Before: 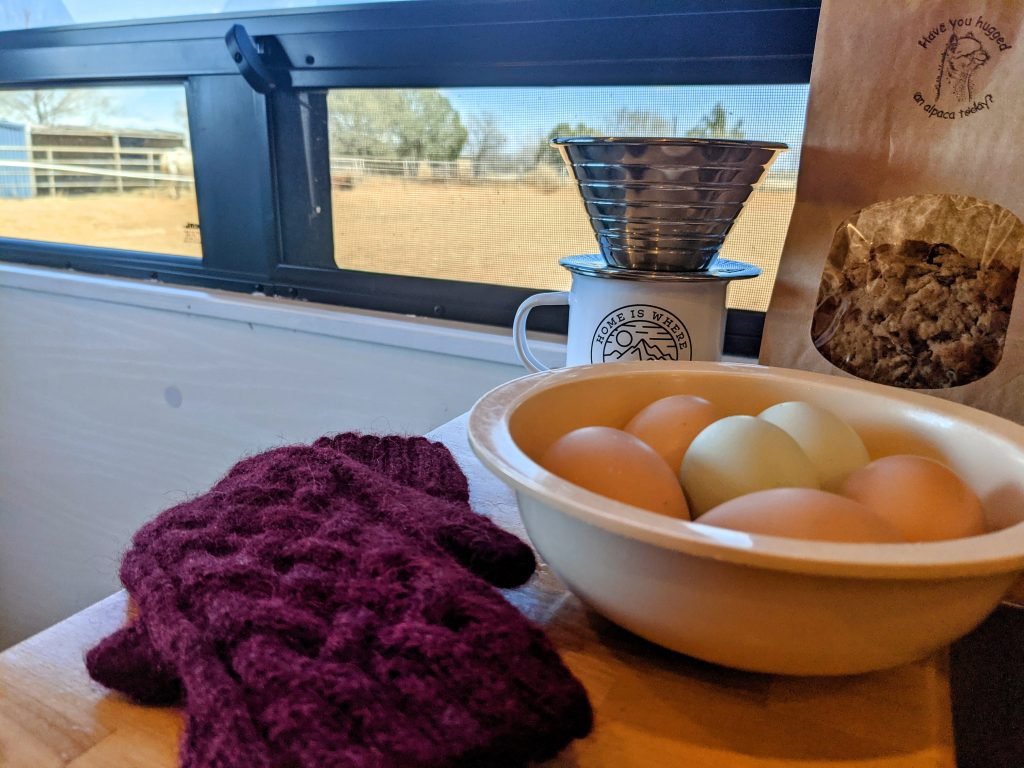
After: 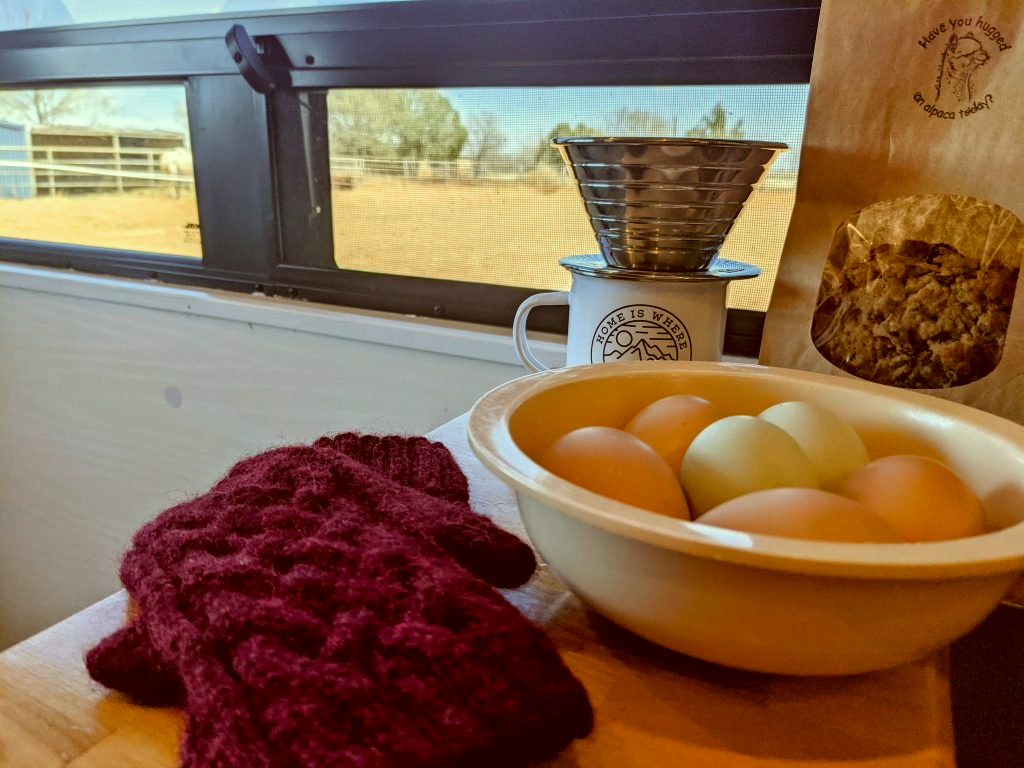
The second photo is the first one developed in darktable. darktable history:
color correction: highlights a* -5.3, highlights b* 9.8, shadows a* 9.8, shadows b* 24.26
tone equalizer: on, module defaults
